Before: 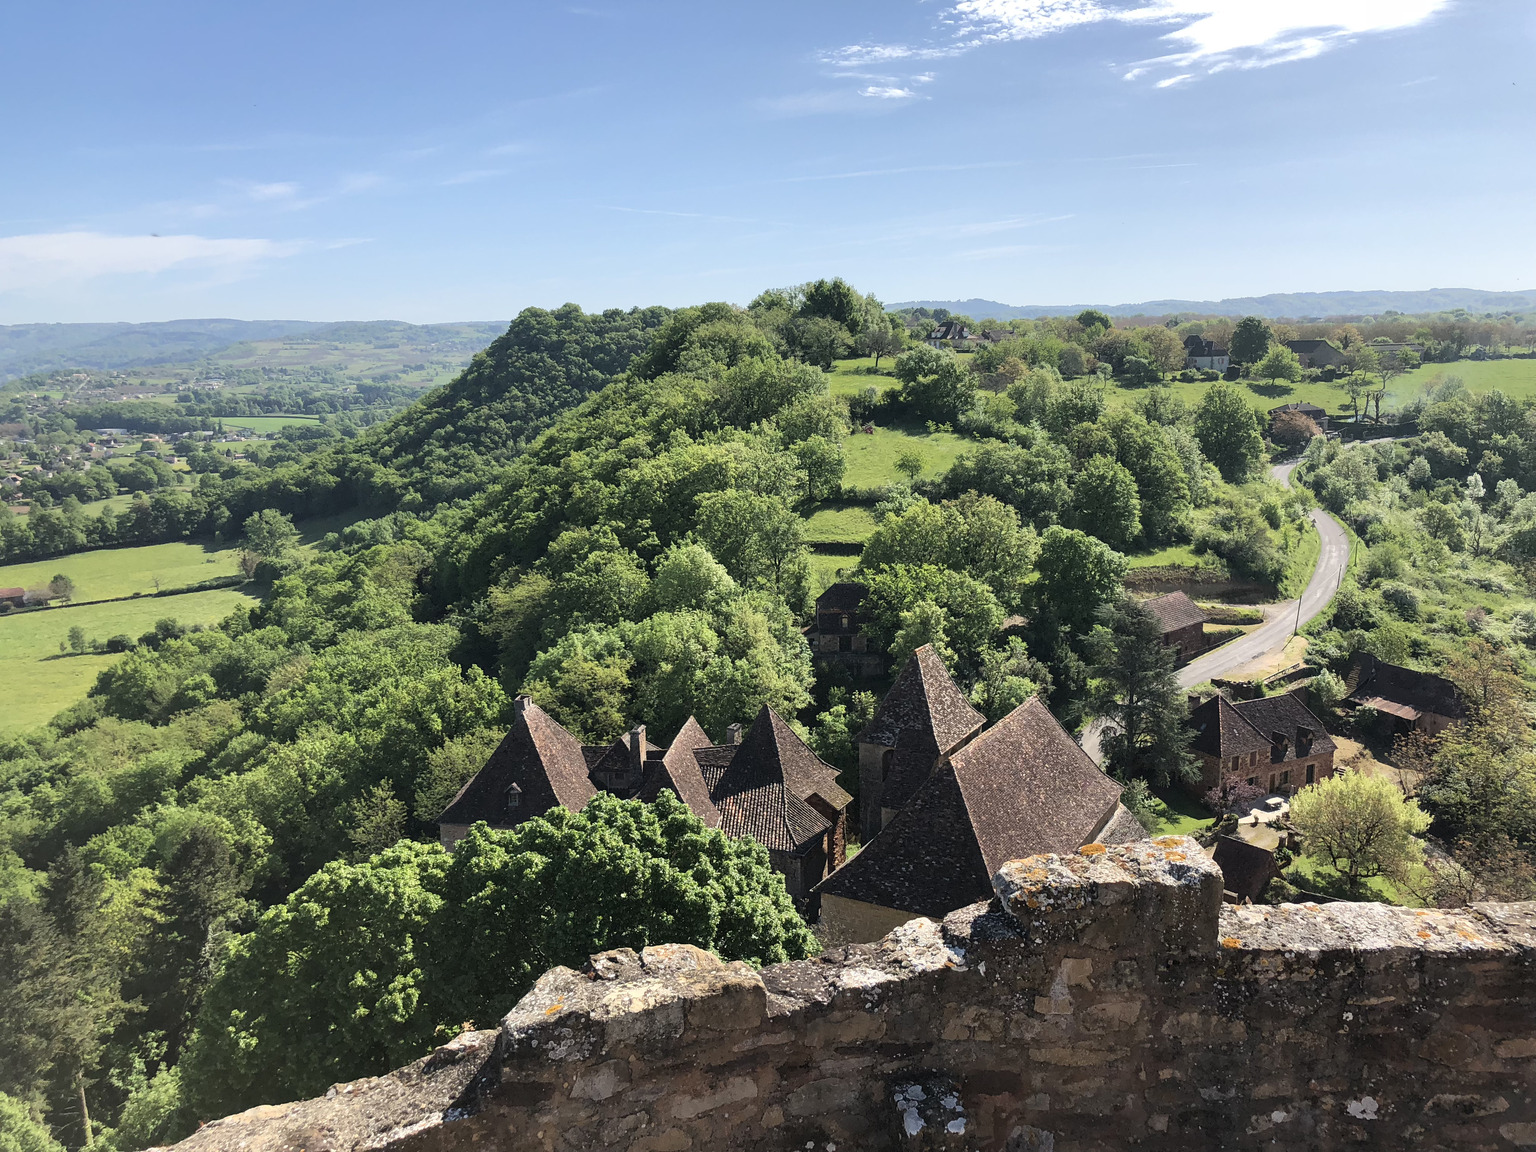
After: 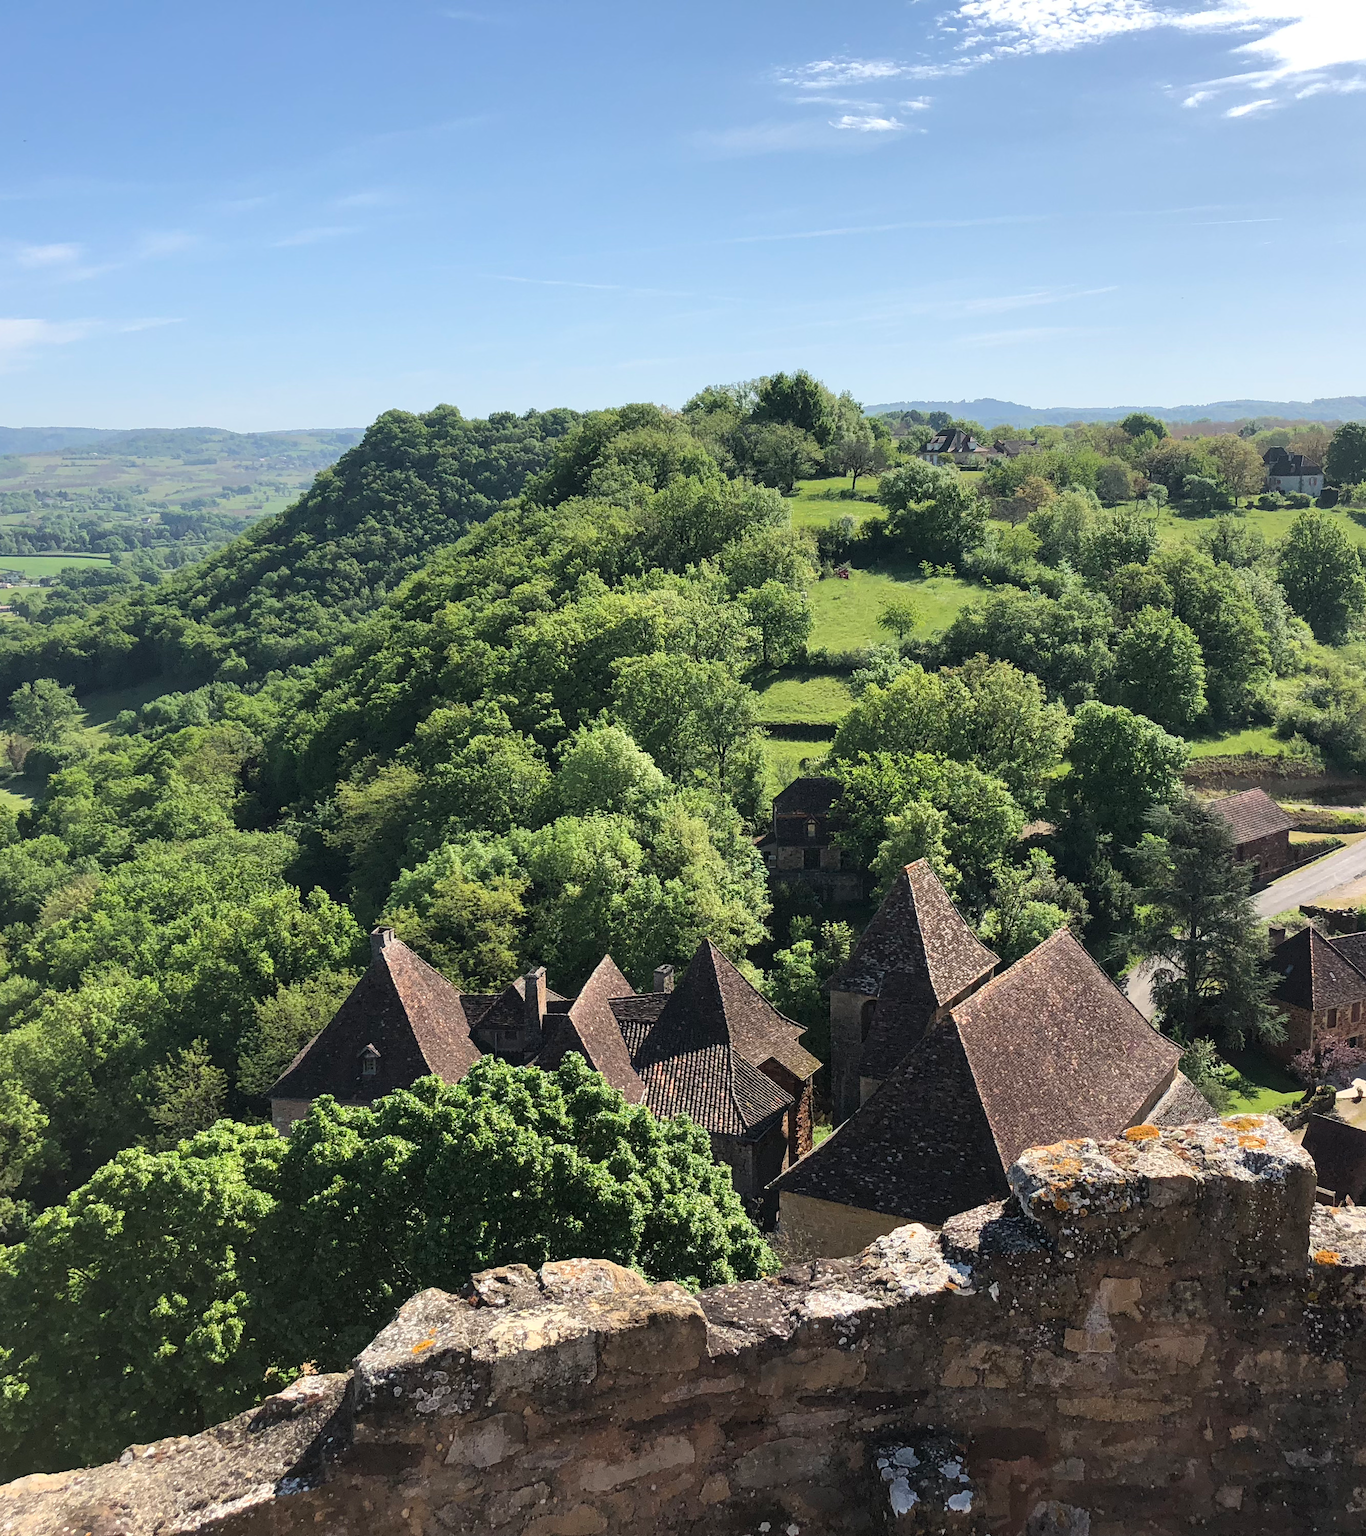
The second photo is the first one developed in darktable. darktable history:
crop: left 15.407%, right 17.878%
